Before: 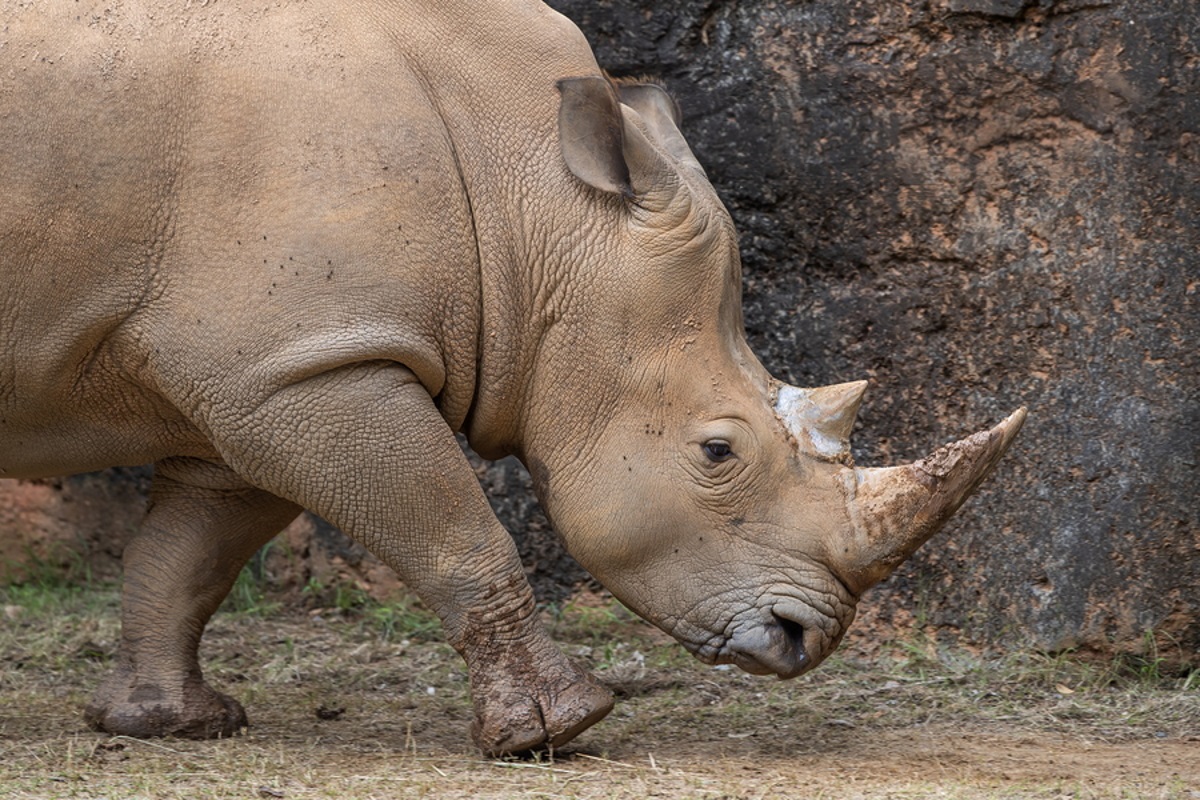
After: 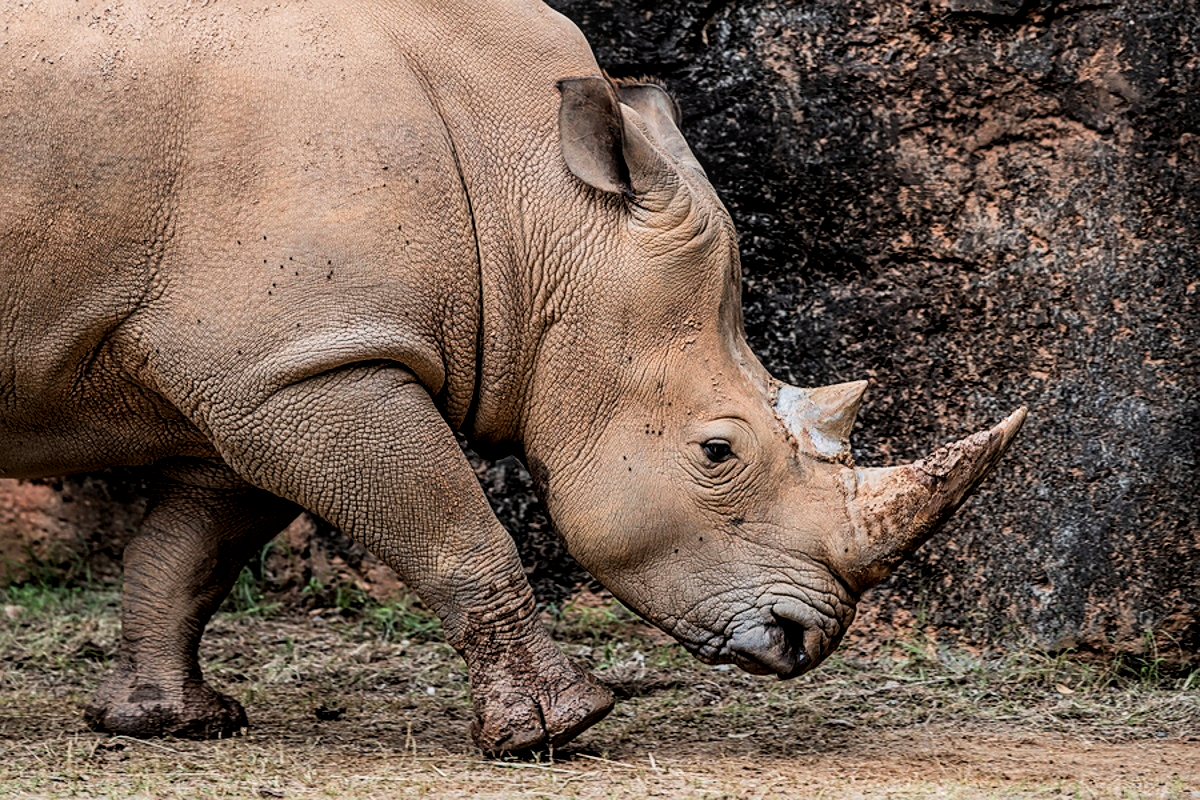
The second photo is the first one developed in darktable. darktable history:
local contrast: on, module defaults
filmic rgb: black relative exposure -5 EV, white relative exposure 3.5 EV, hardness 3.19, contrast 1.4, highlights saturation mix -30%
sharpen: on, module defaults
